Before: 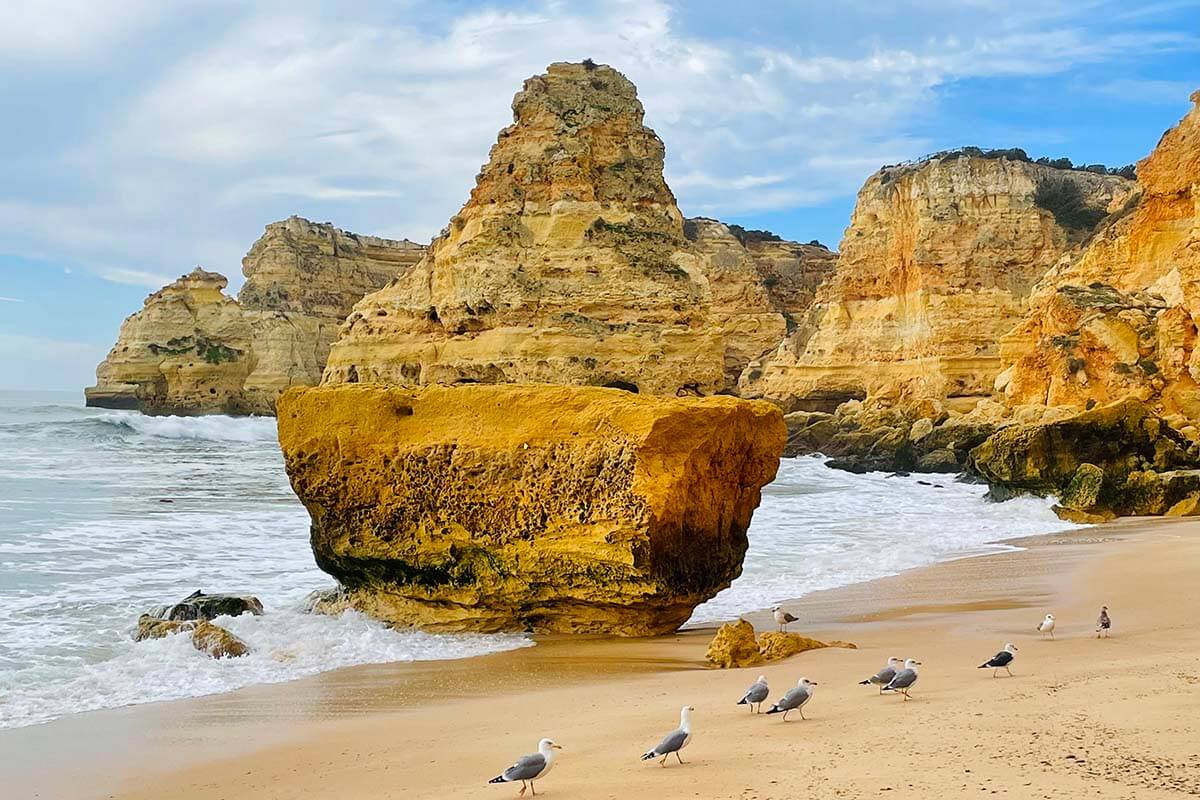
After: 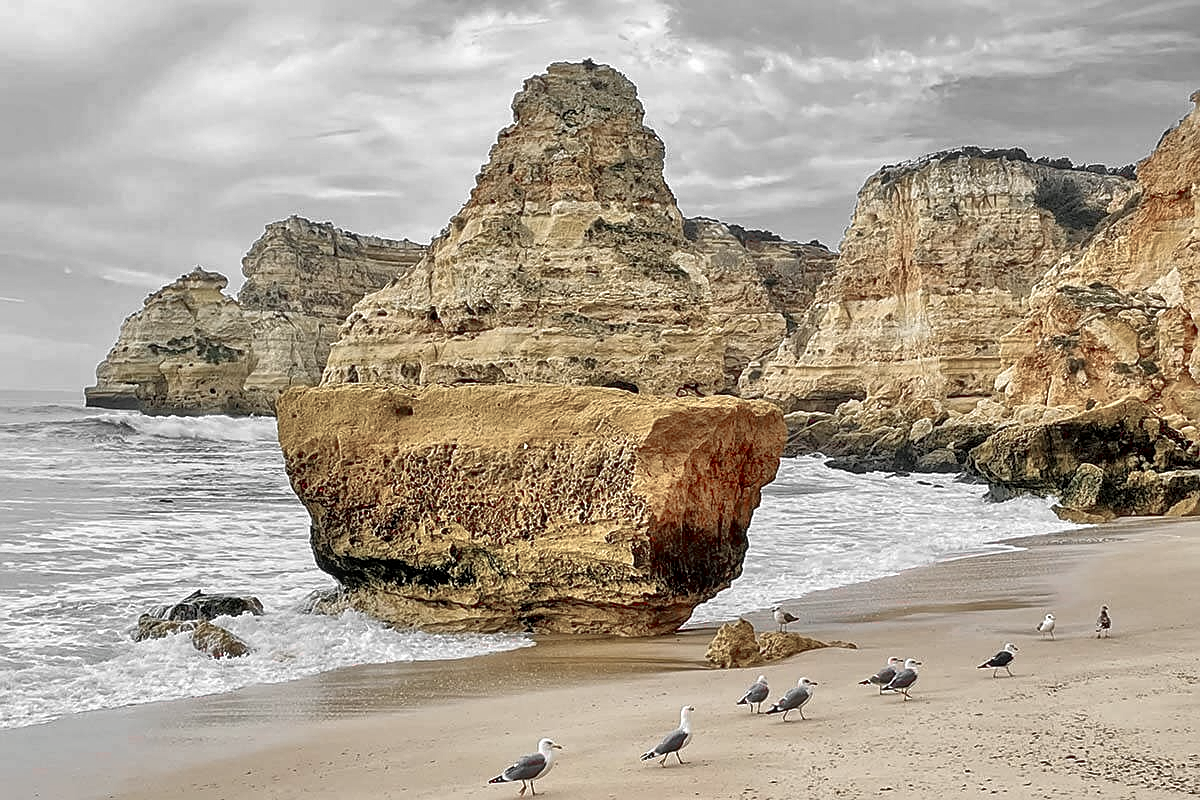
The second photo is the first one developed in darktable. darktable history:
color zones: curves: ch1 [(0, 0.831) (0.08, 0.771) (0.157, 0.268) (0.241, 0.207) (0.562, -0.005) (0.714, -0.013) (0.876, 0.01) (1, 0.831)]
contrast brightness saturation: contrast 0.07, brightness -0.13, saturation 0.06
local contrast: on, module defaults
sharpen: on, module defaults
tone equalizer: -7 EV 0.15 EV, -6 EV 0.6 EV, -5 EV 1.15 EV, -4 EV 1.33 EV, -3 EV 1.15 EV, -2 EV 0.6 EV, -1 EV 0.15 EV, mask exposure compensation -0.5 EV
shadows and highlights: shadows 25, highlights -25
